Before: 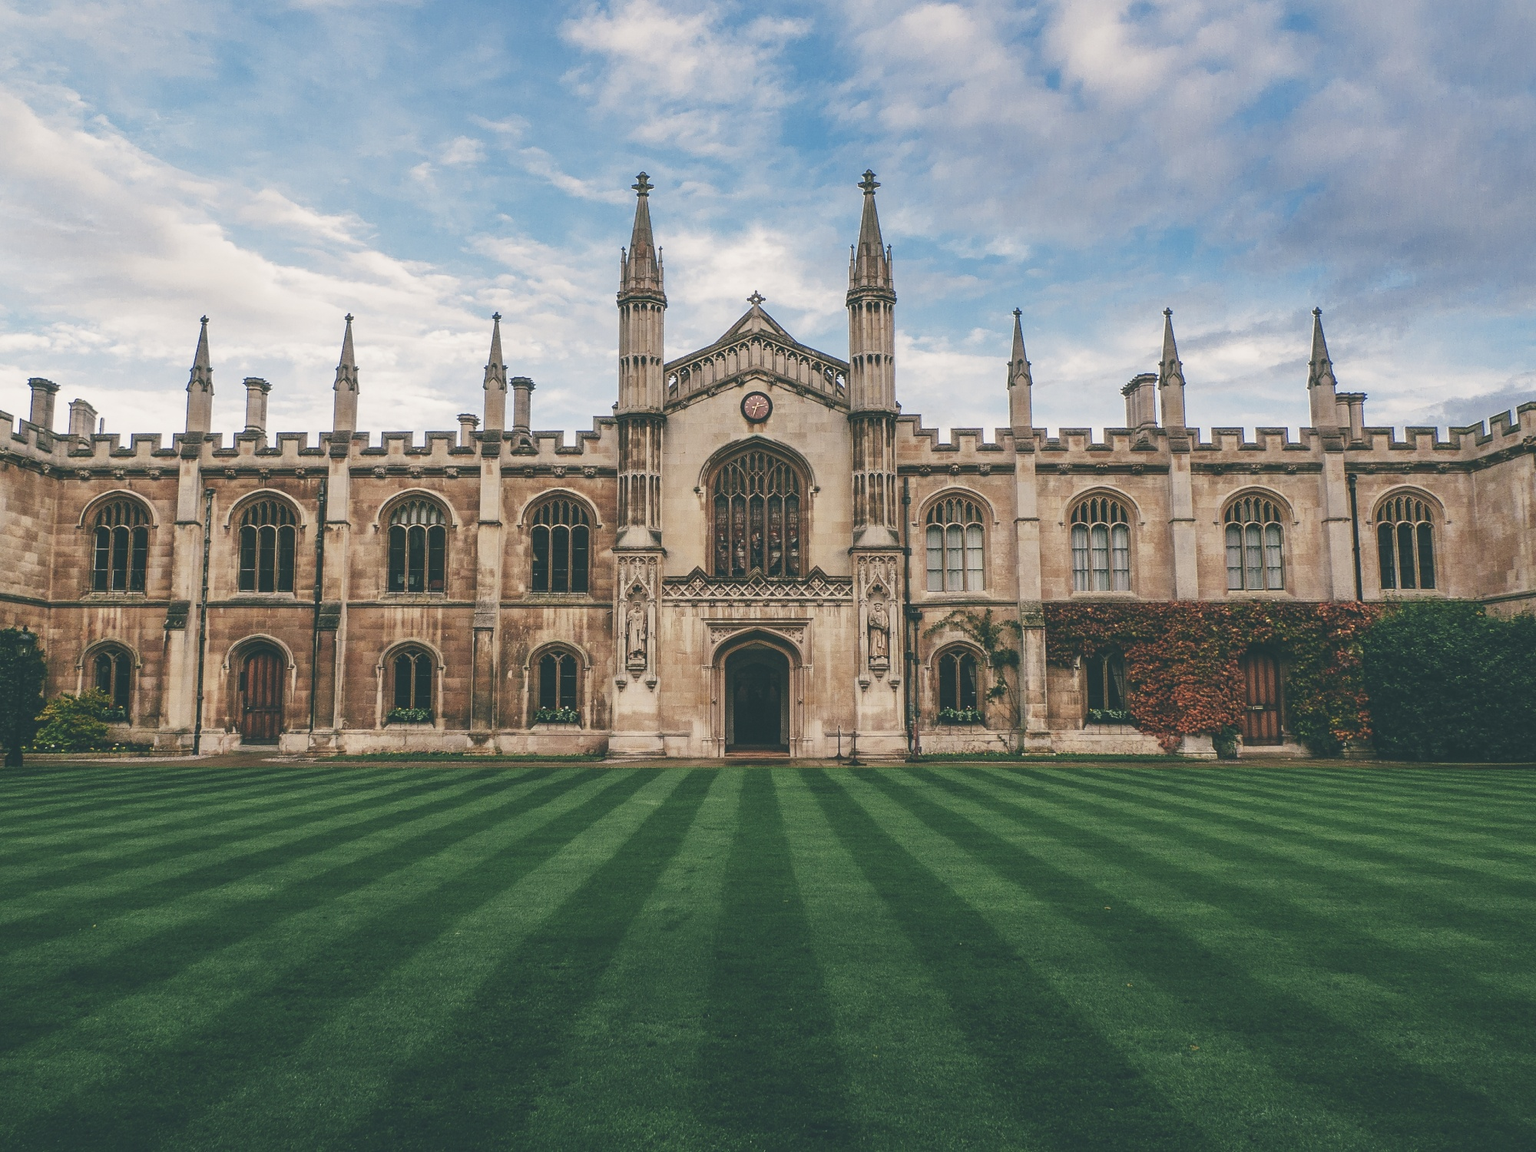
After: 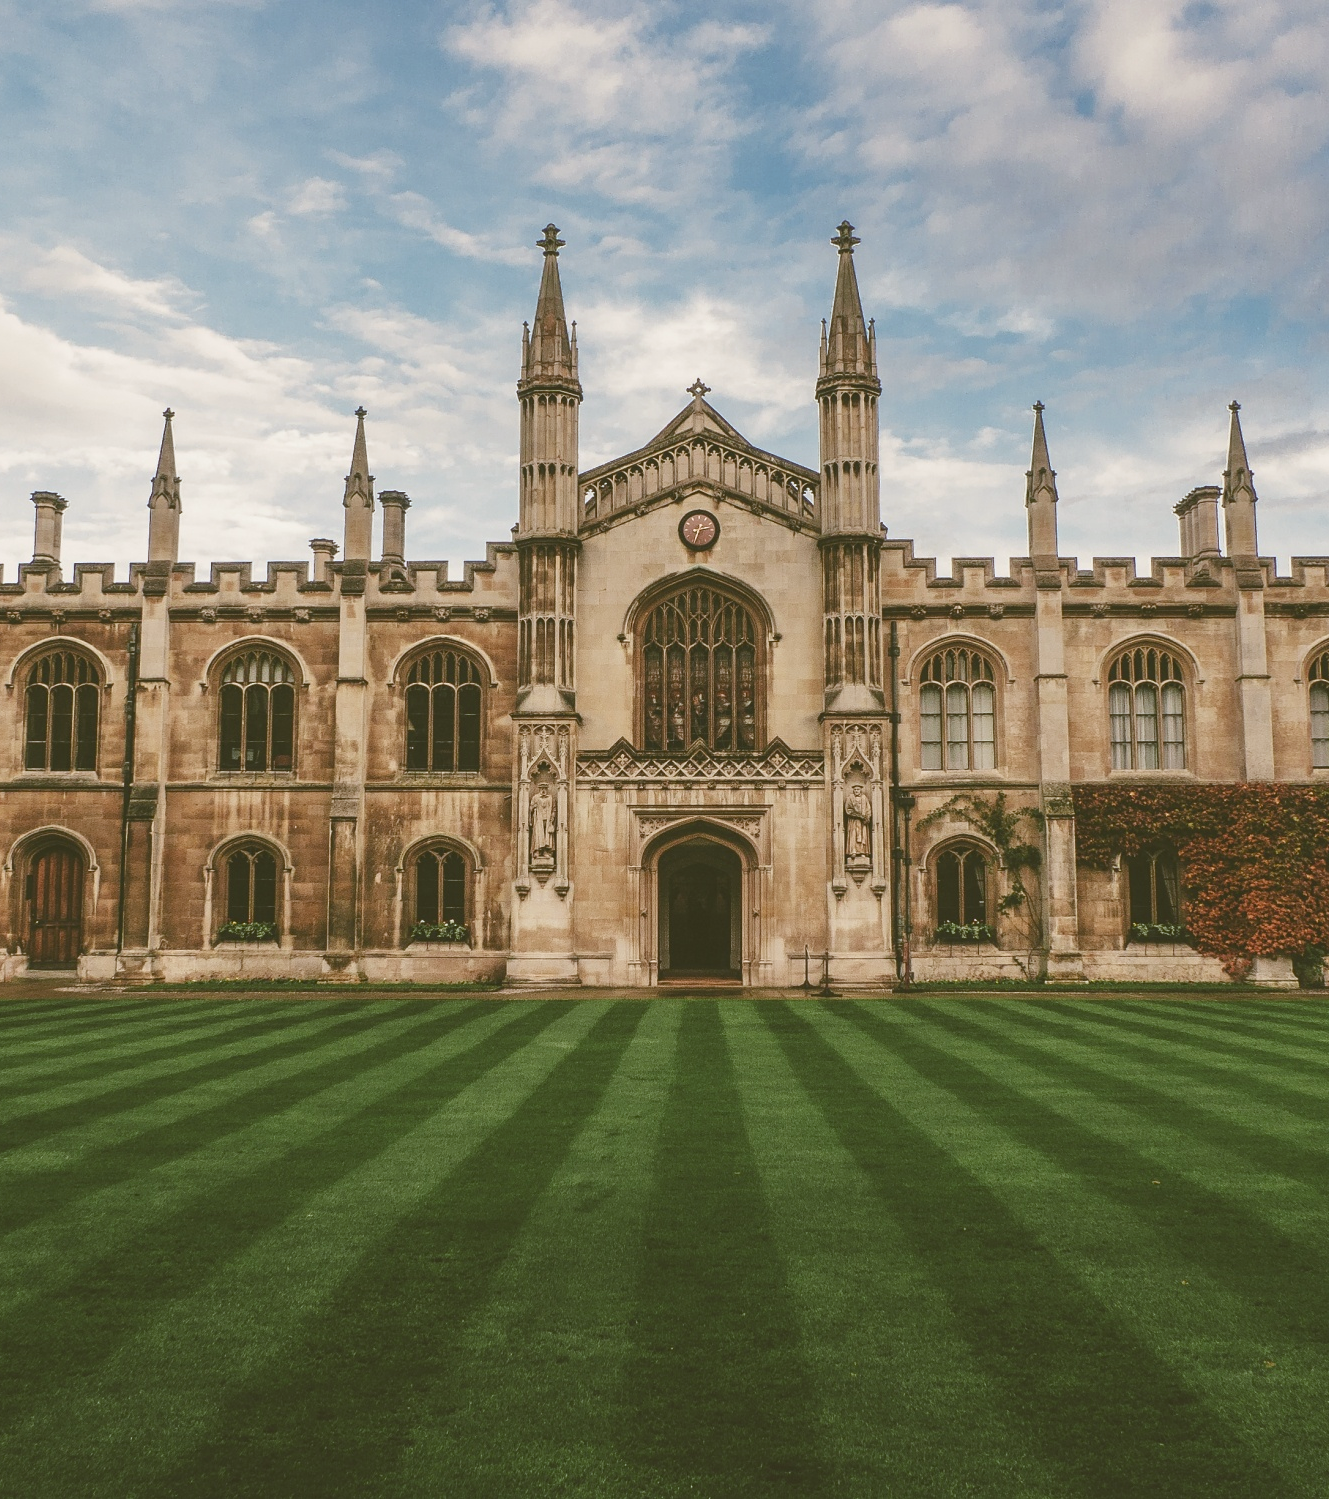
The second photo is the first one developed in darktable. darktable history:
color correction: highlights a* -0.54, highlights b* 0.181, shadows a* 4.89, shadows b* 20.37
crop and rotate: left 14.328%, right 19.212%
